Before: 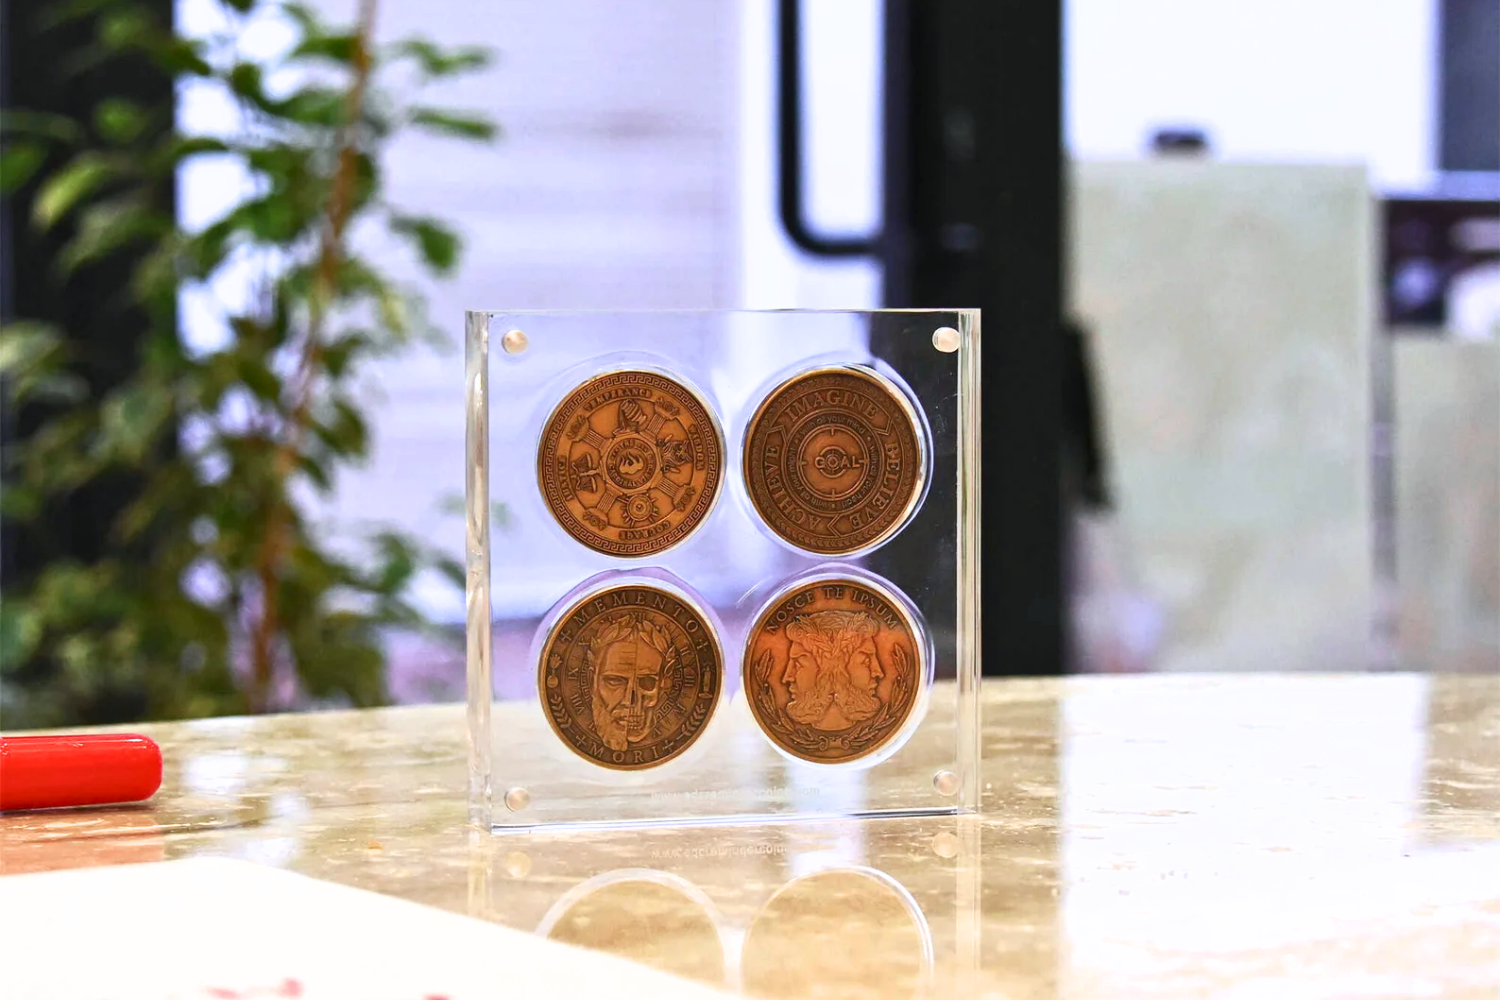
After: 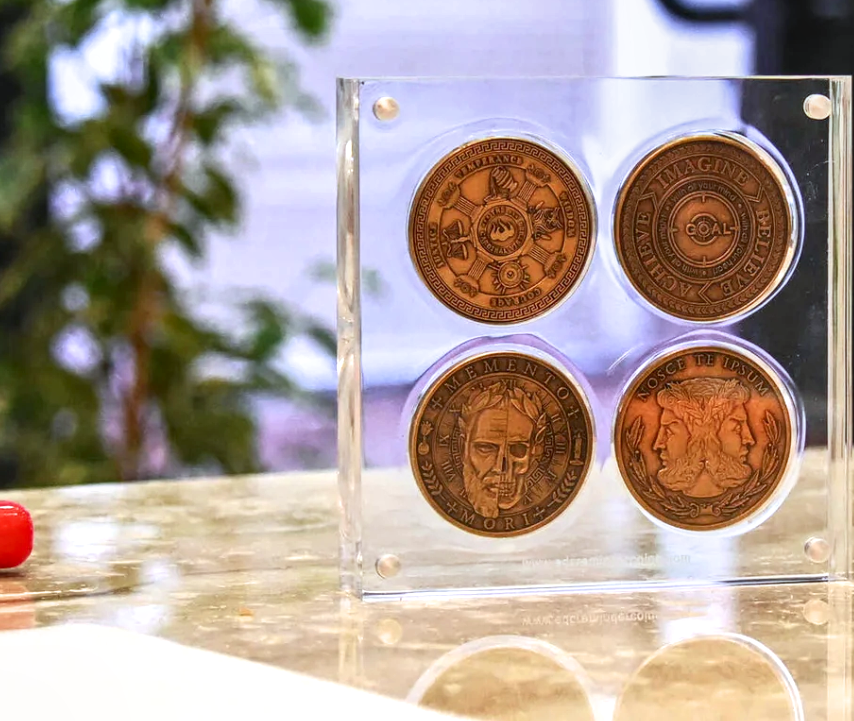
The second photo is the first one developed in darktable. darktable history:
crop: left 8.659%, top 23.38%, right 34.356%, bottom 4.484%
local contrast: detail 130%
